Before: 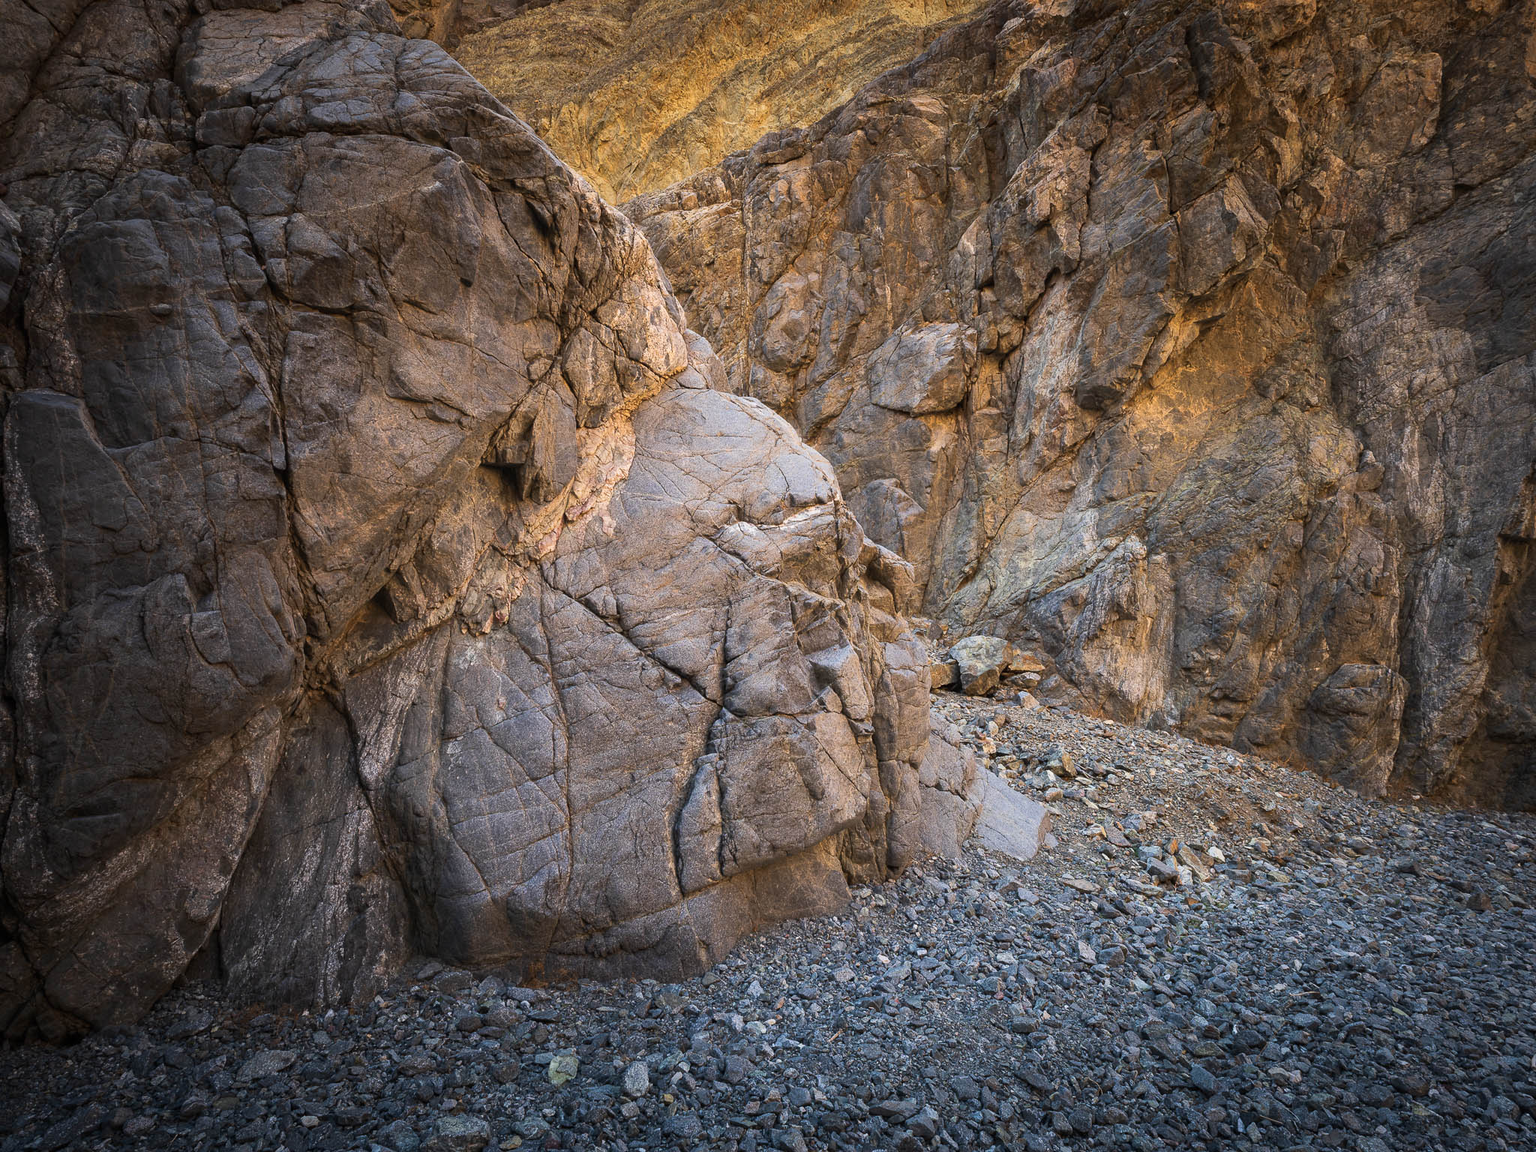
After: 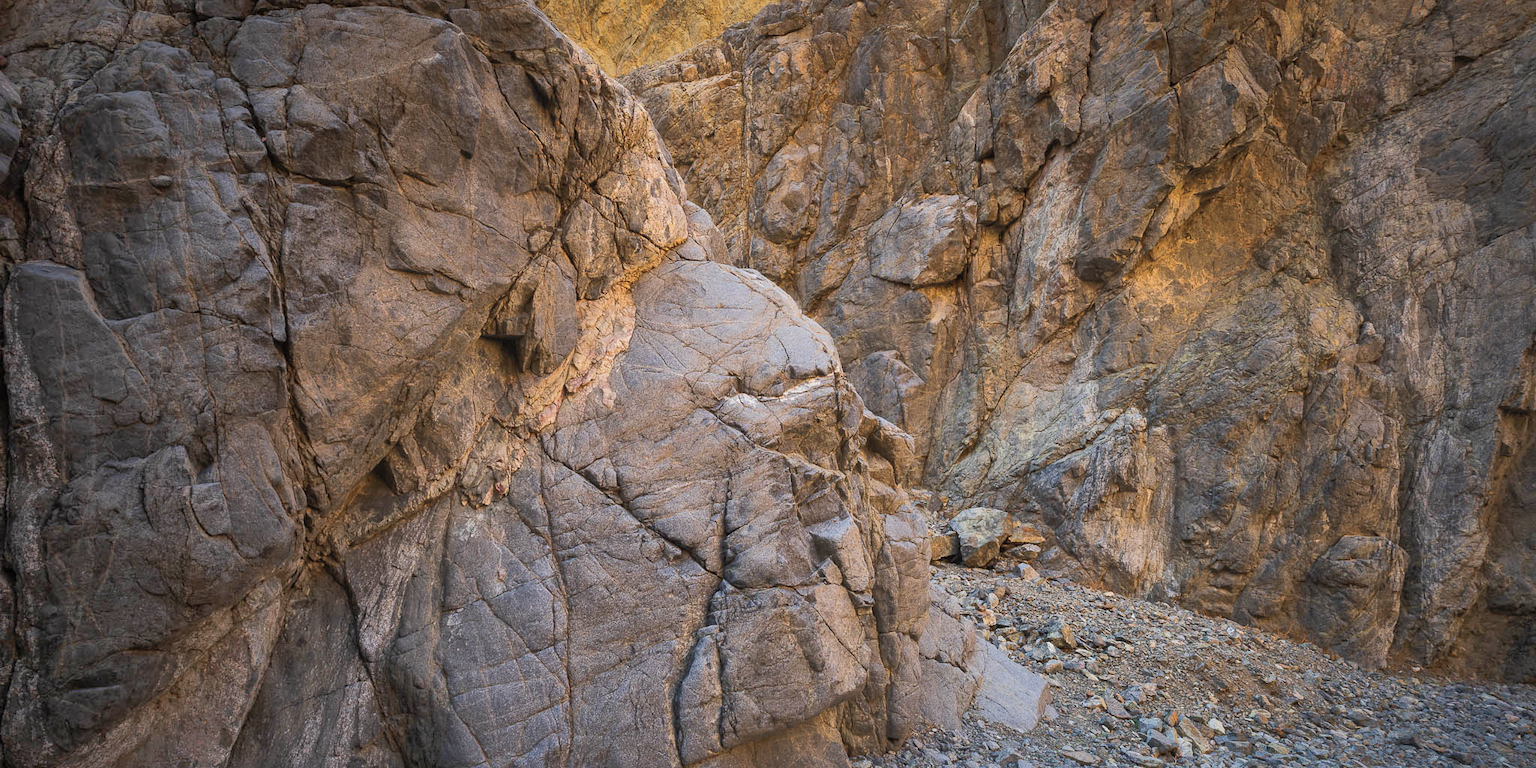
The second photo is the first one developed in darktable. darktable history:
shadows and highlights: shadows 60, highlights -60
crop: top 11.166%, bottom 22.168%
